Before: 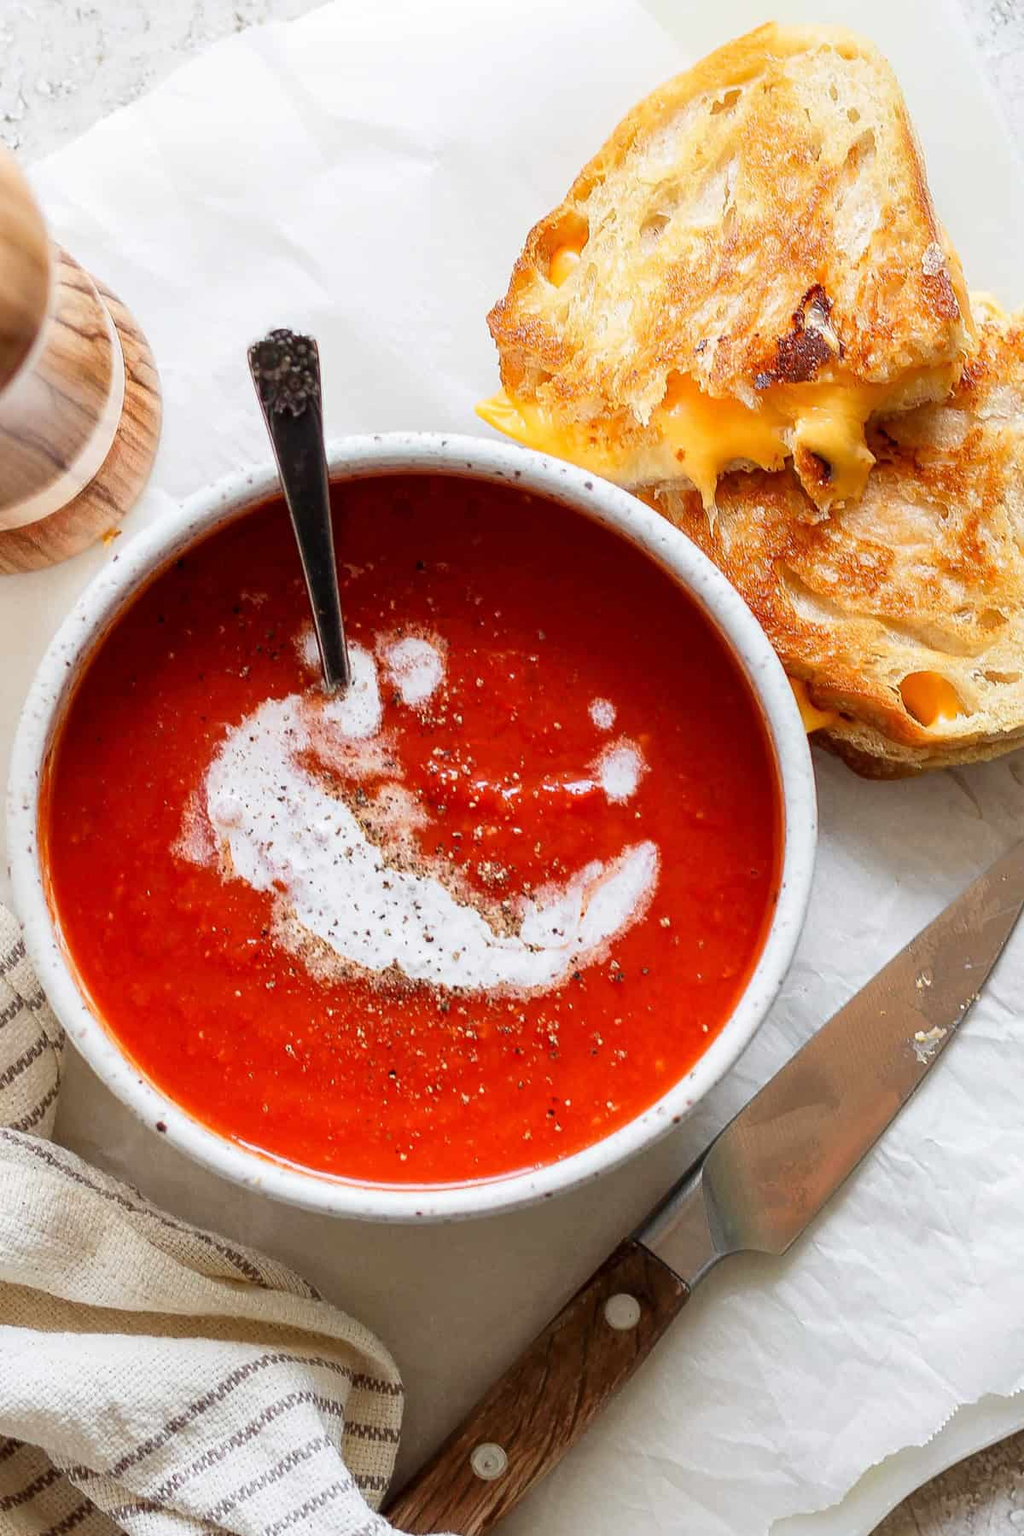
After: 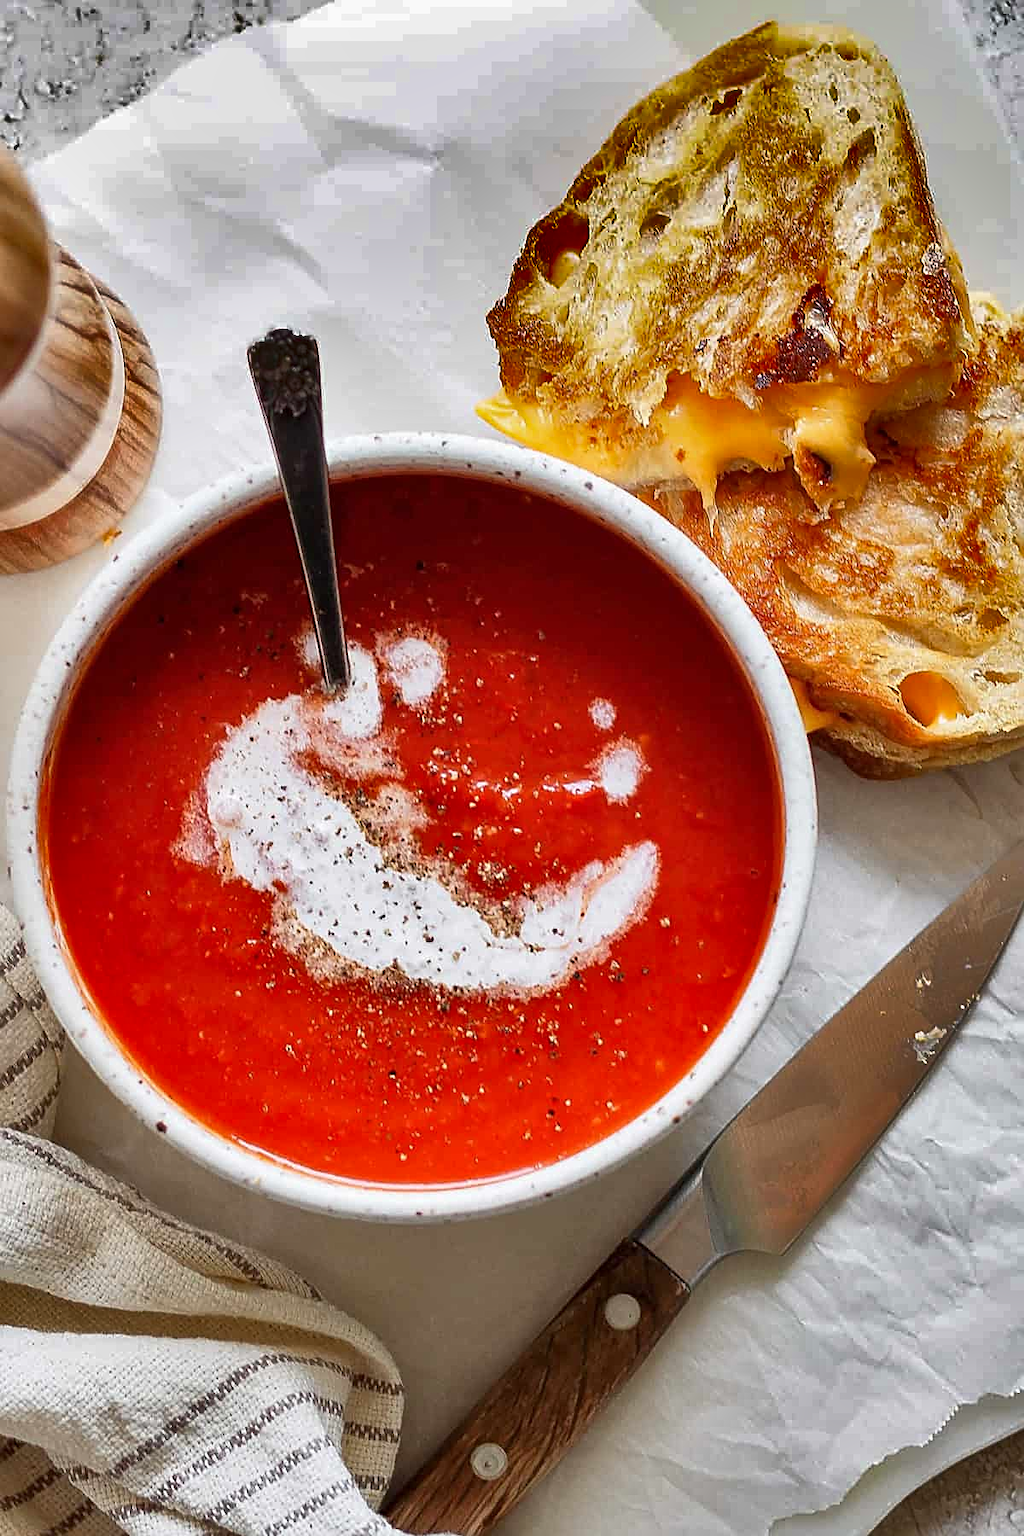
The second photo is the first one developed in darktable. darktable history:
sharpen: on, module defaults
shadows and highlights: shadows 20.87, highlights -82.09, soften with gaussian
